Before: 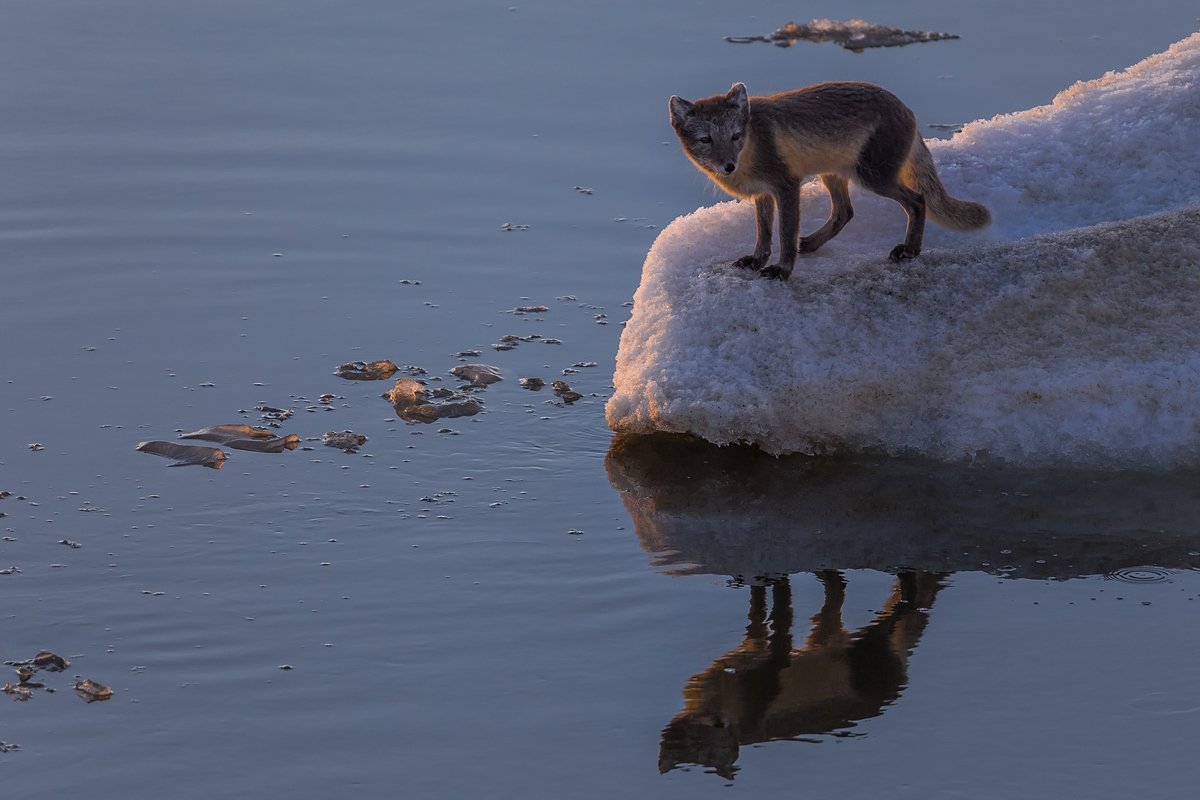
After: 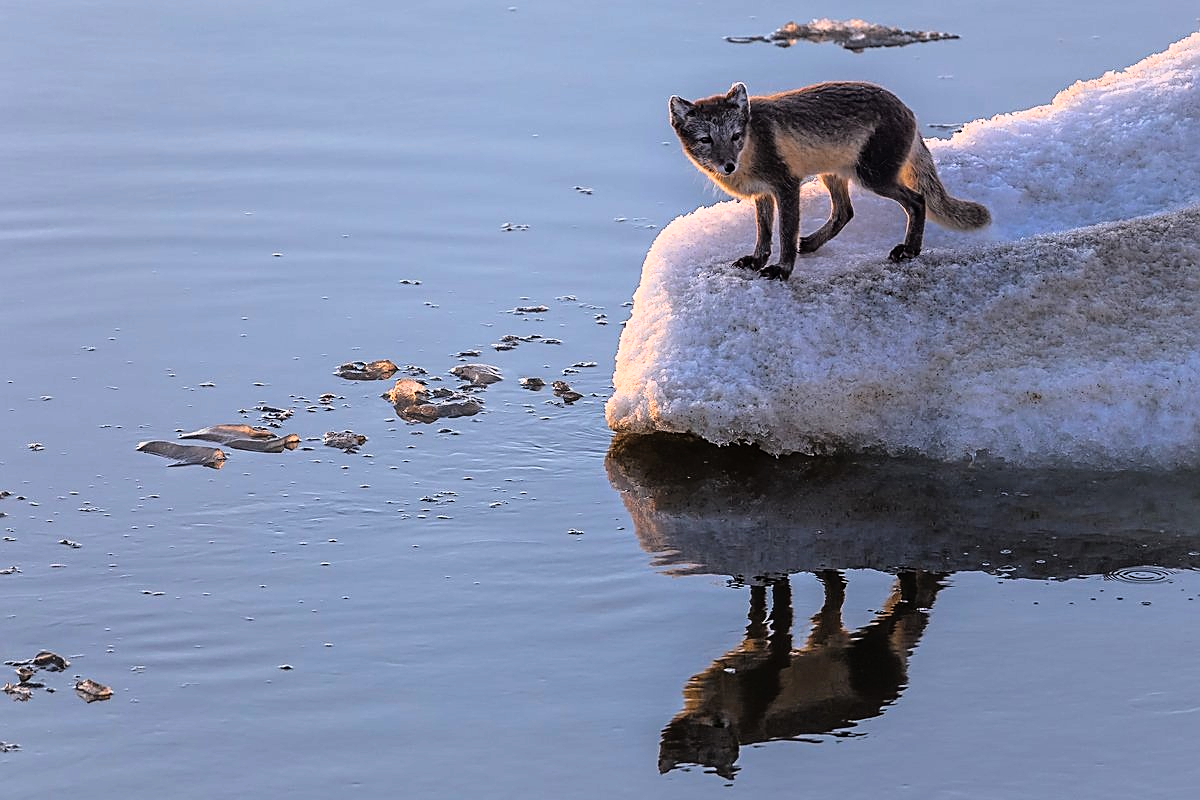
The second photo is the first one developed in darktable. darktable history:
base curve: curves: ch0 [(0, 0) (0.012, 0.01) (0.073, 0.168) (0.31, 0.711) (0.645, 0.957) (1, 1)]
sharpen: amount 0.589
